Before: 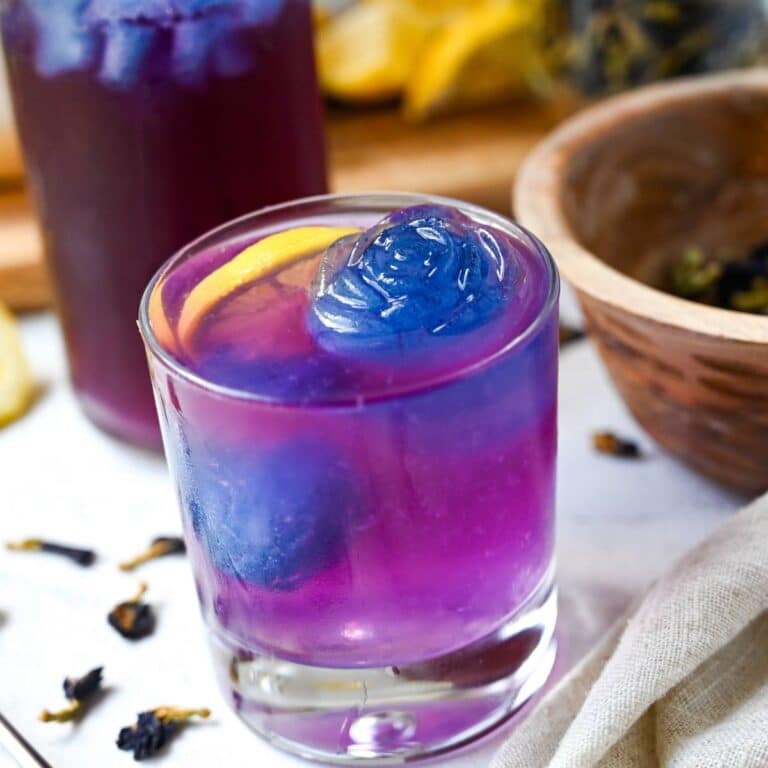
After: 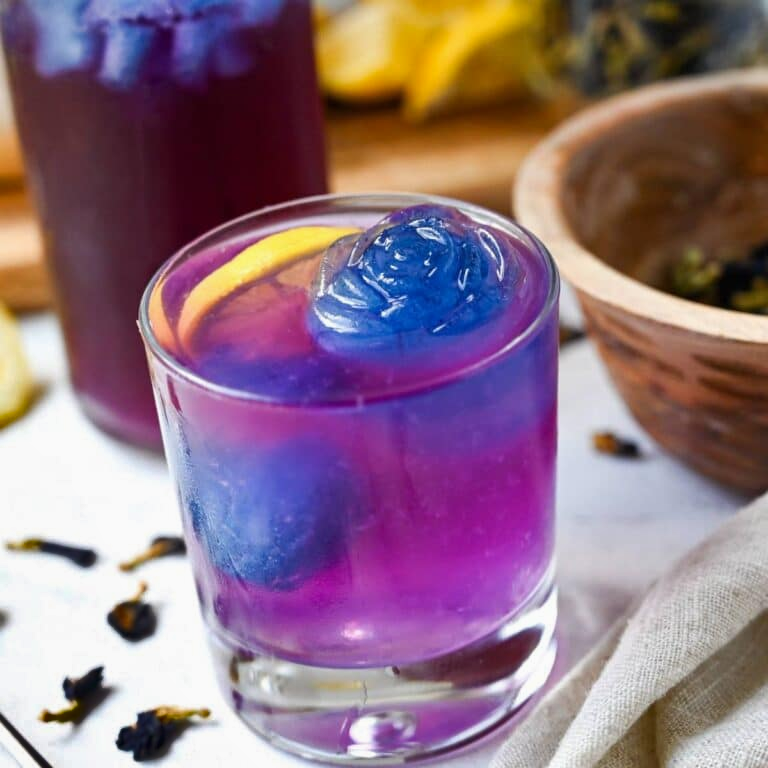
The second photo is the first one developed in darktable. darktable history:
shadows and highlights: shadows 43.66, white point adjustment -1.38, soften with gaussian
